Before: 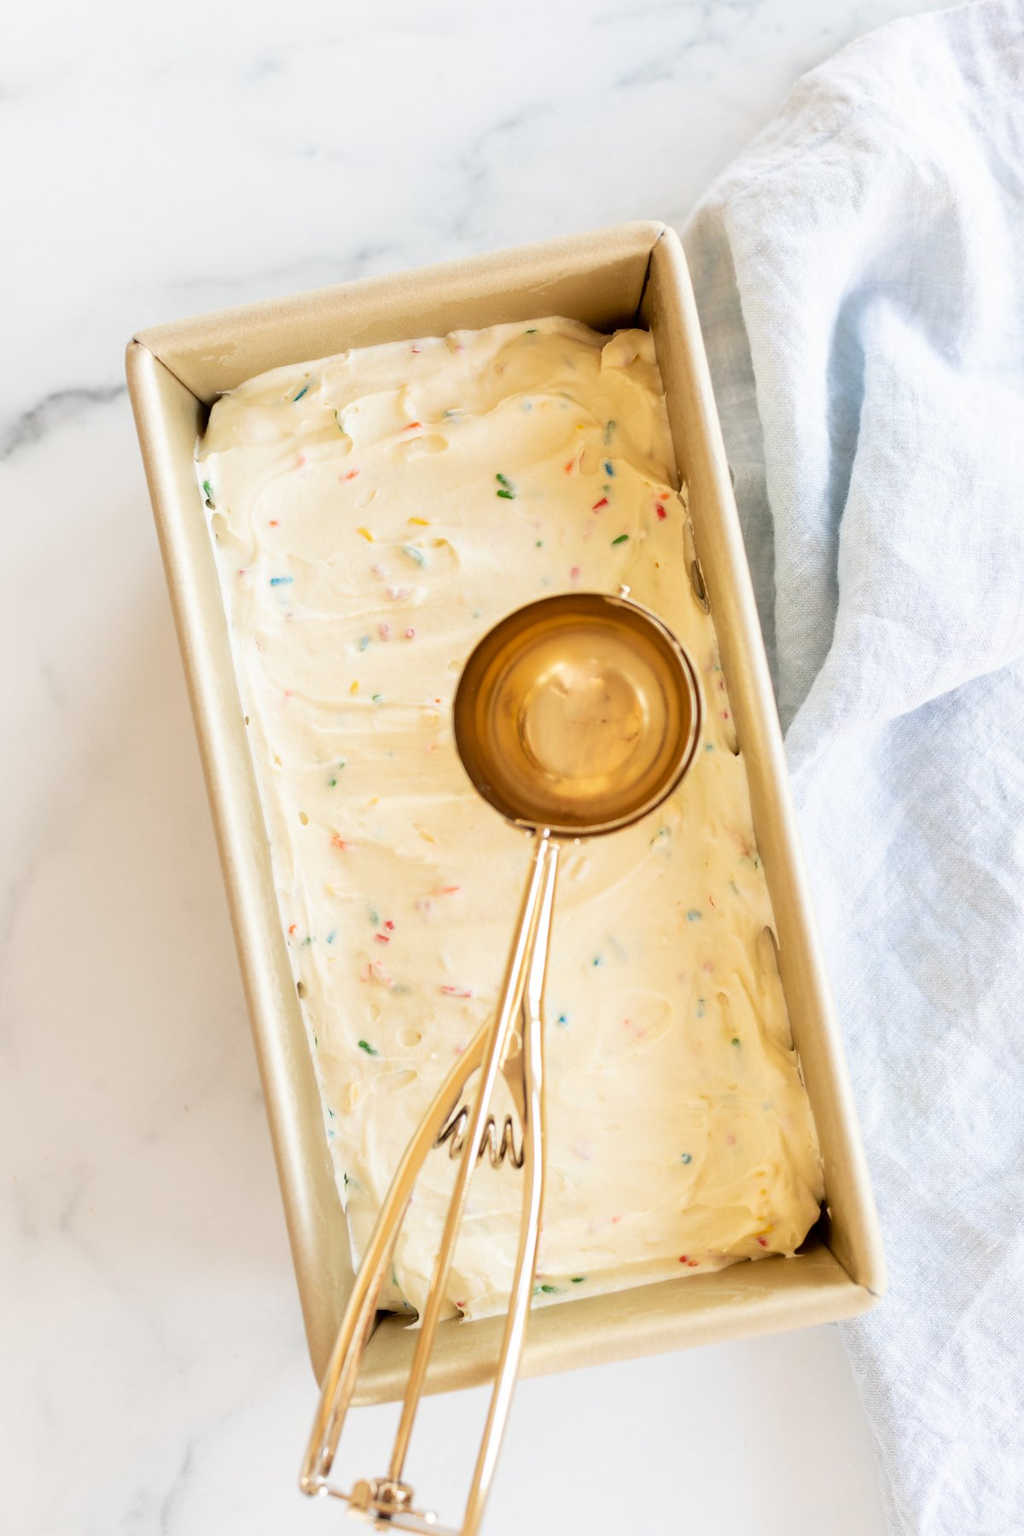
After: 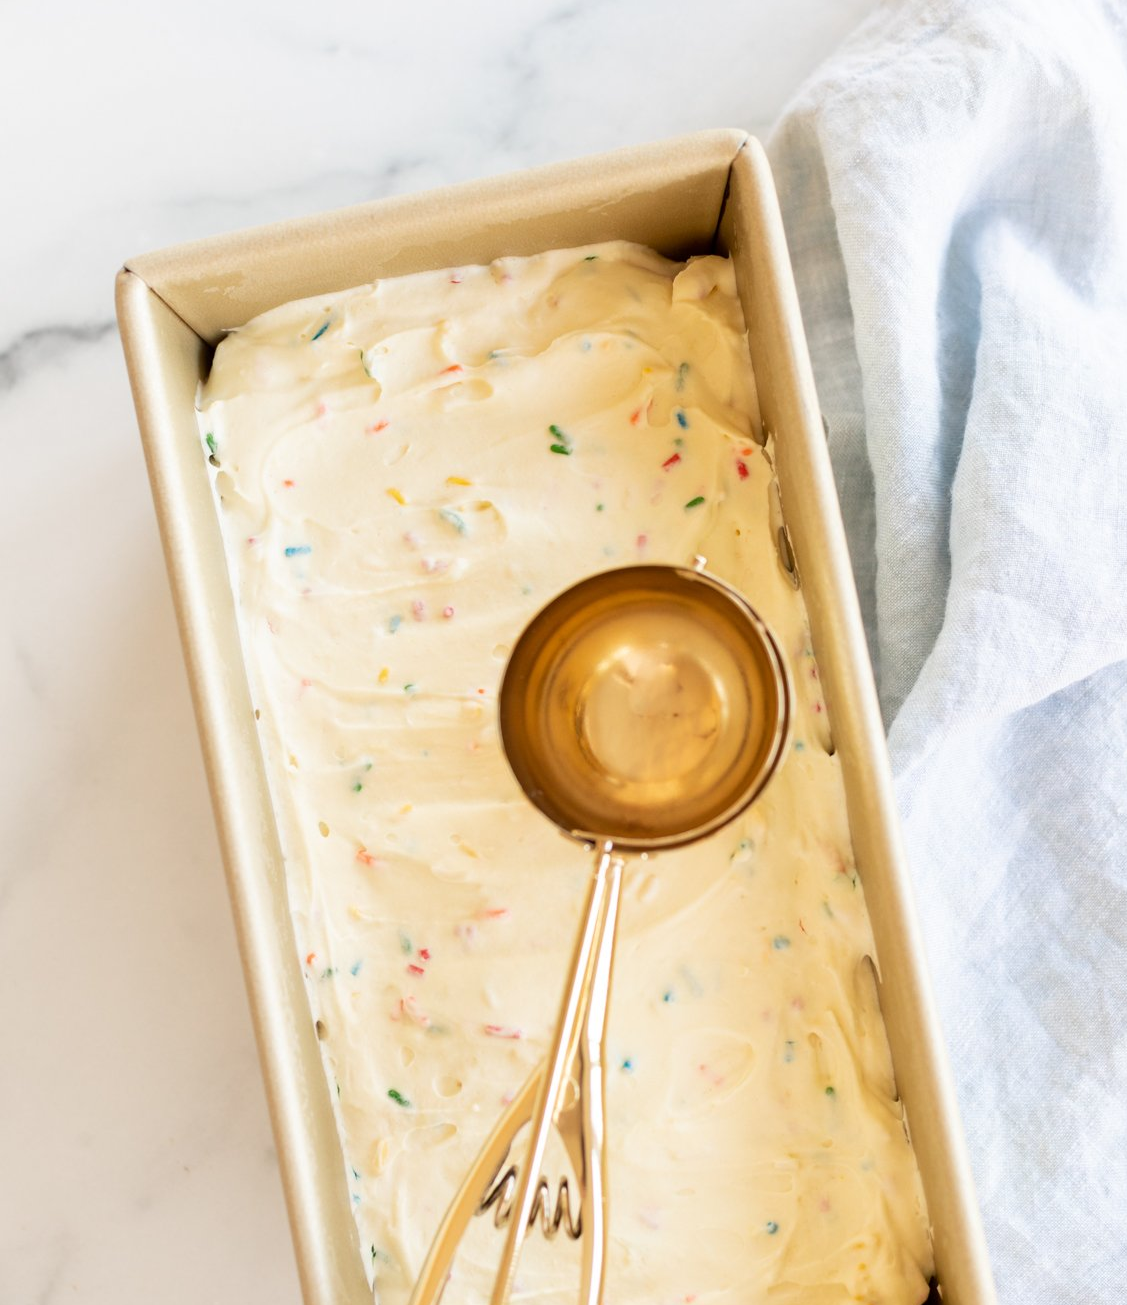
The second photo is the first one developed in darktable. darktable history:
crop: left 2.723%, top 7.262%, right 3.294%, bottom 20.228%
